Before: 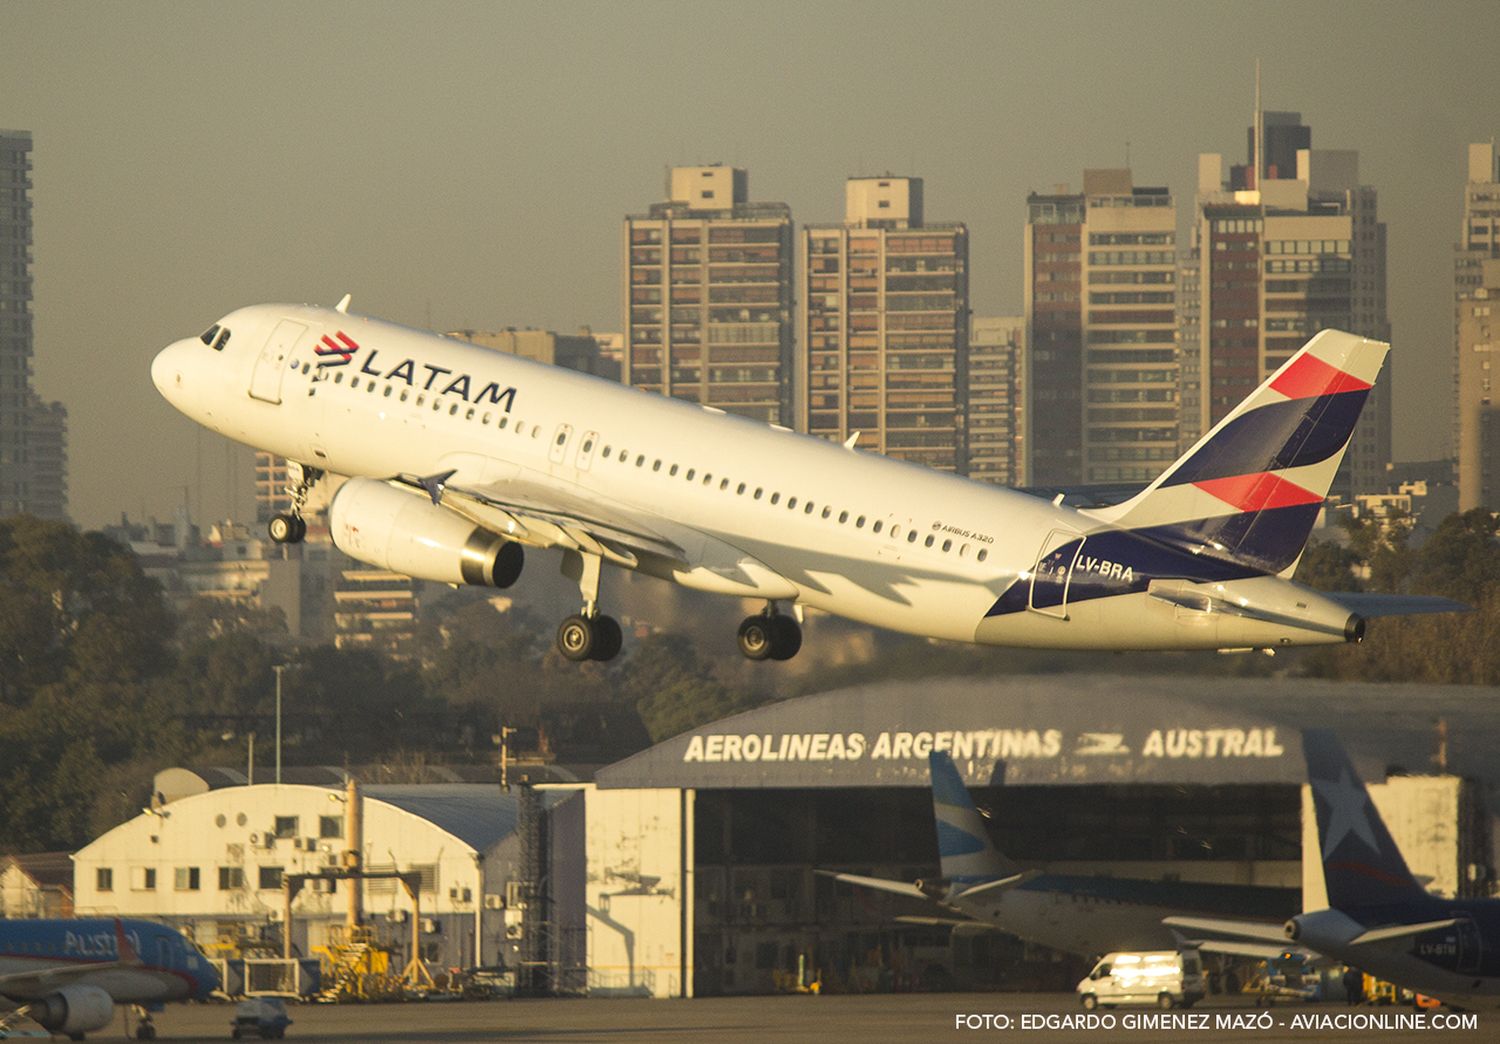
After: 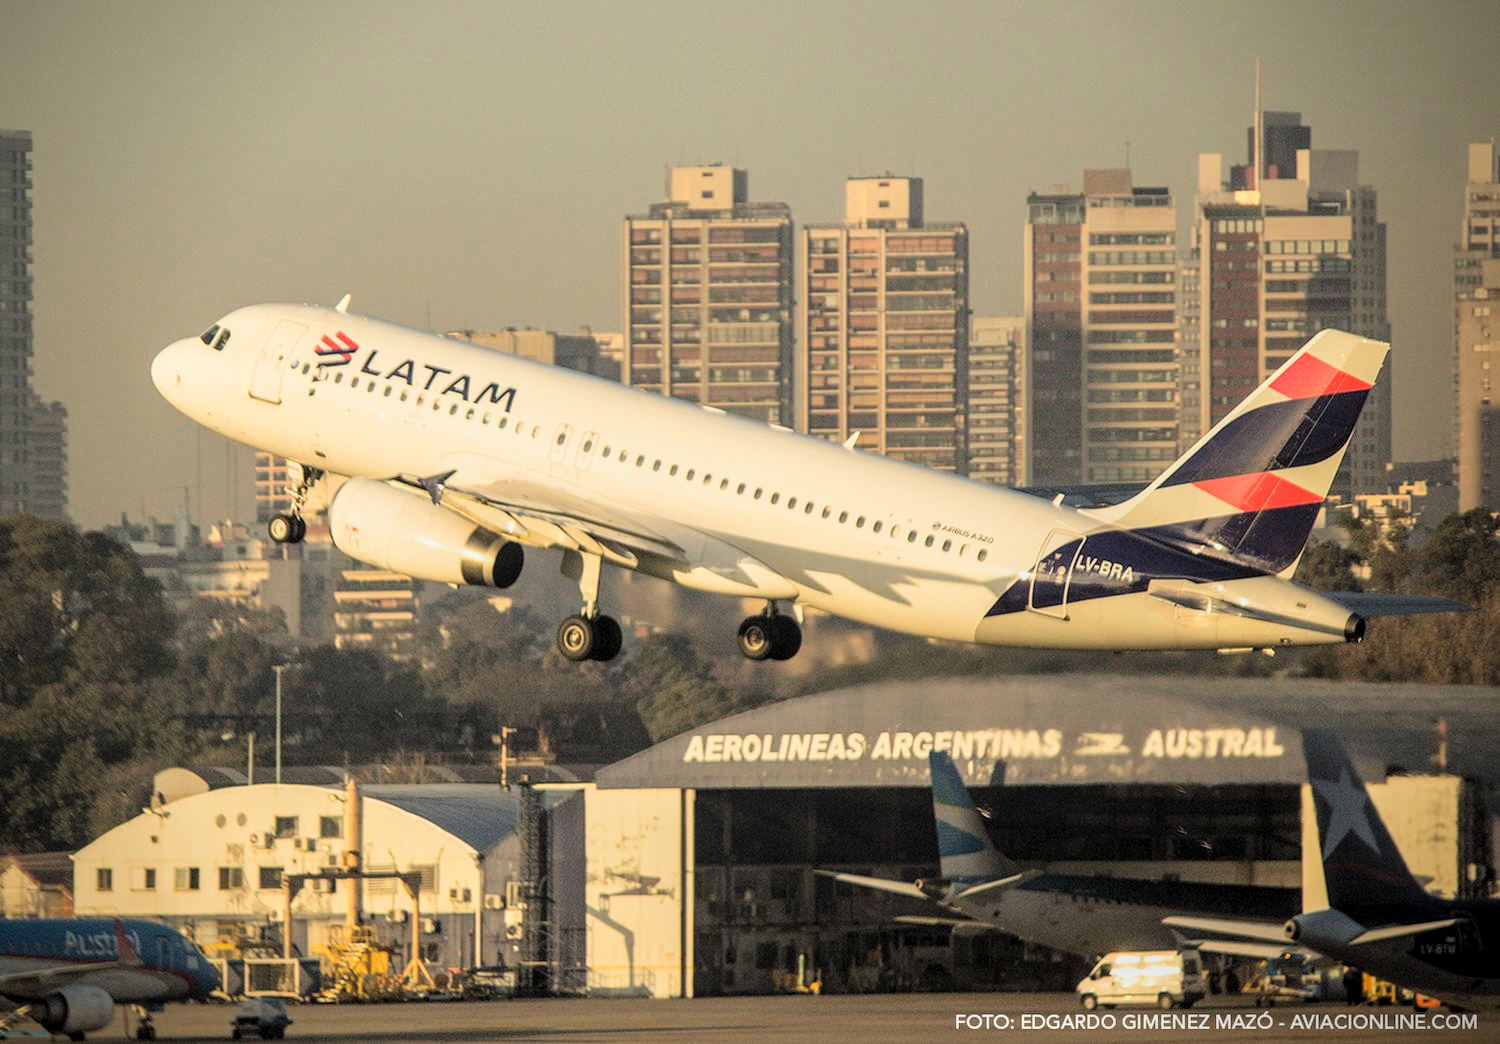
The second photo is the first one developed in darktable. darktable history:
filmic rgb: middle gray luminance 12.74%, black relative exposure -10.18 EV, white relative exposure 3.46 EV, target black luminance 0%, hardness 5.74, latitude 44.82%, contrast 1.226, highlights saturation mix 6.46%, shadows ↔ highlights balance 27.39%
local contrast: on, module defaults
vignetting: saturation 0.042
contrast brightness saturation: brightness 0.141
